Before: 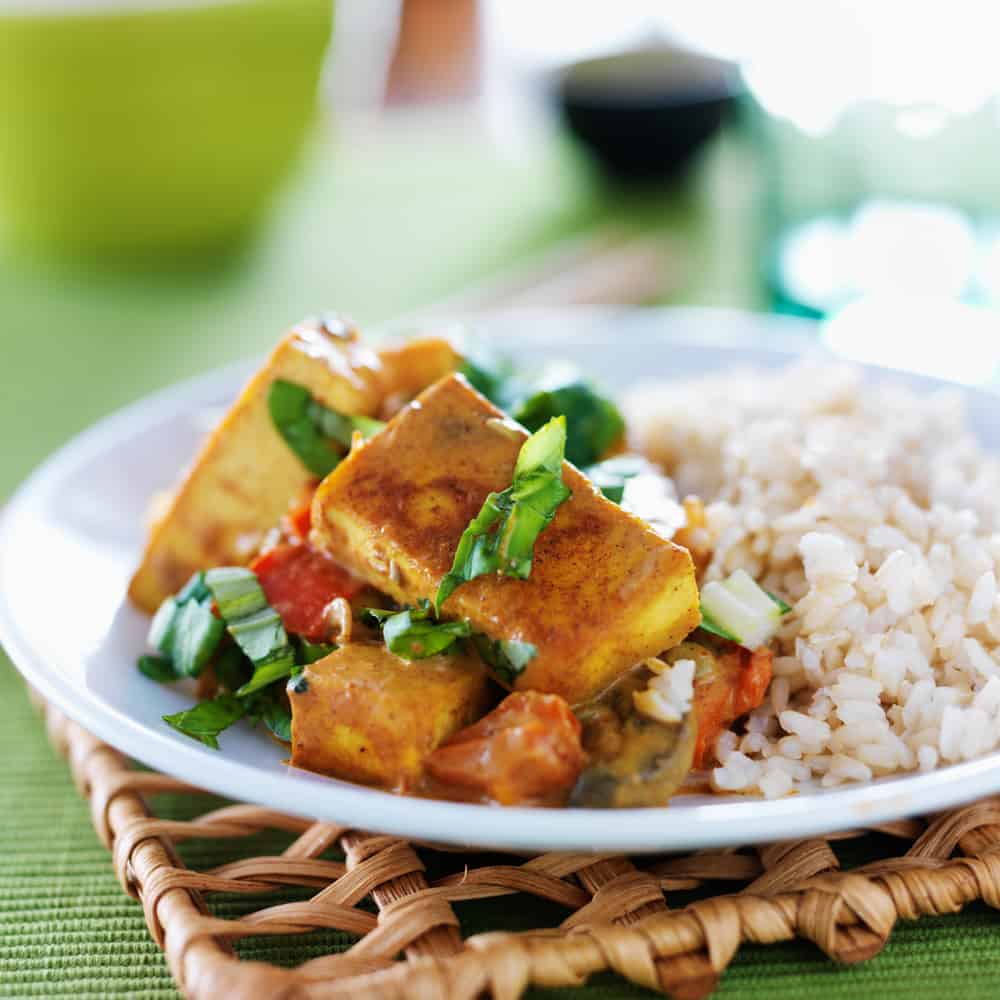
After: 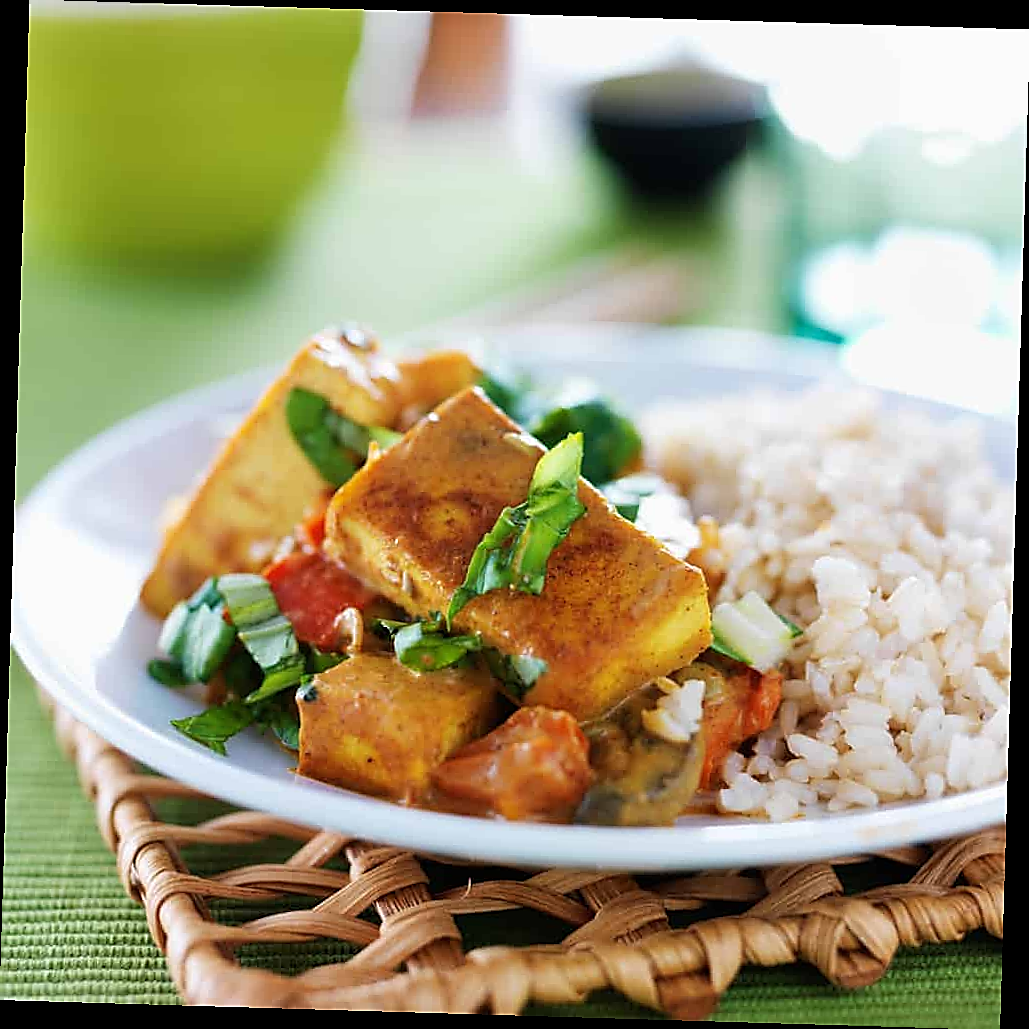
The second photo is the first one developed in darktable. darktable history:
rotate and perspective: rotation 1.72°, automatic cropping off
sharpen: radius 1.4, amount 1.25, threshold 0.7
